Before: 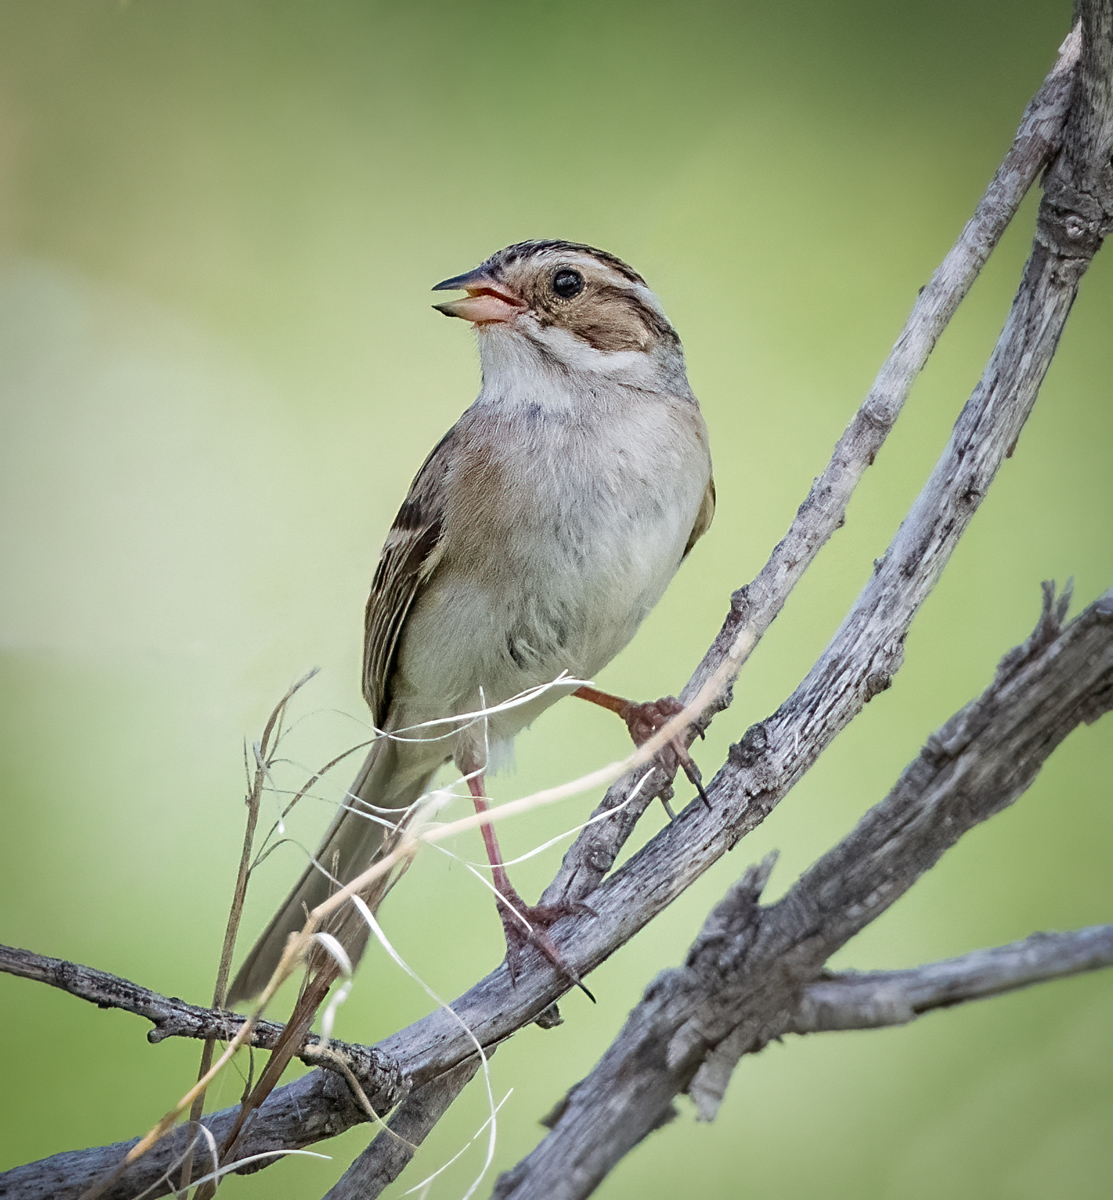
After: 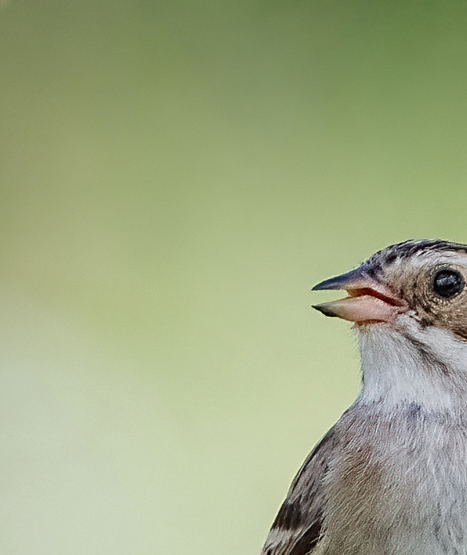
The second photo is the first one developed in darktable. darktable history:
crop and rotate: left 10.817%, top 0.062%, right 47.194%, bottom 53.626%
exposure: exposure -0.04 EV, compensate highlight preservation false
